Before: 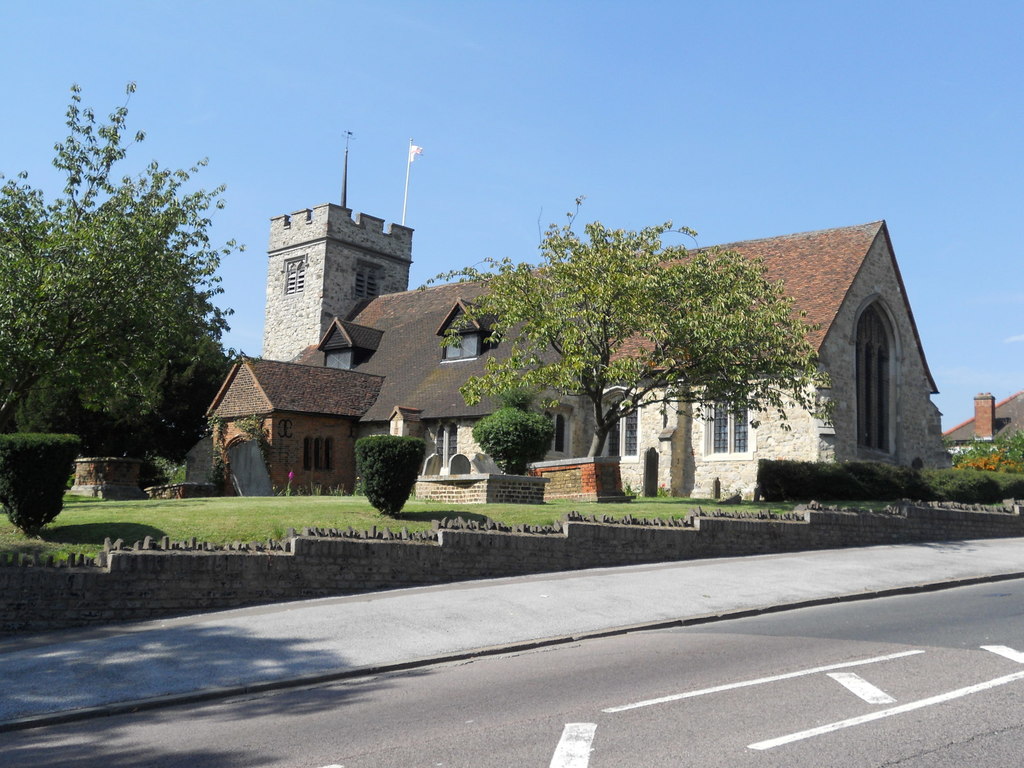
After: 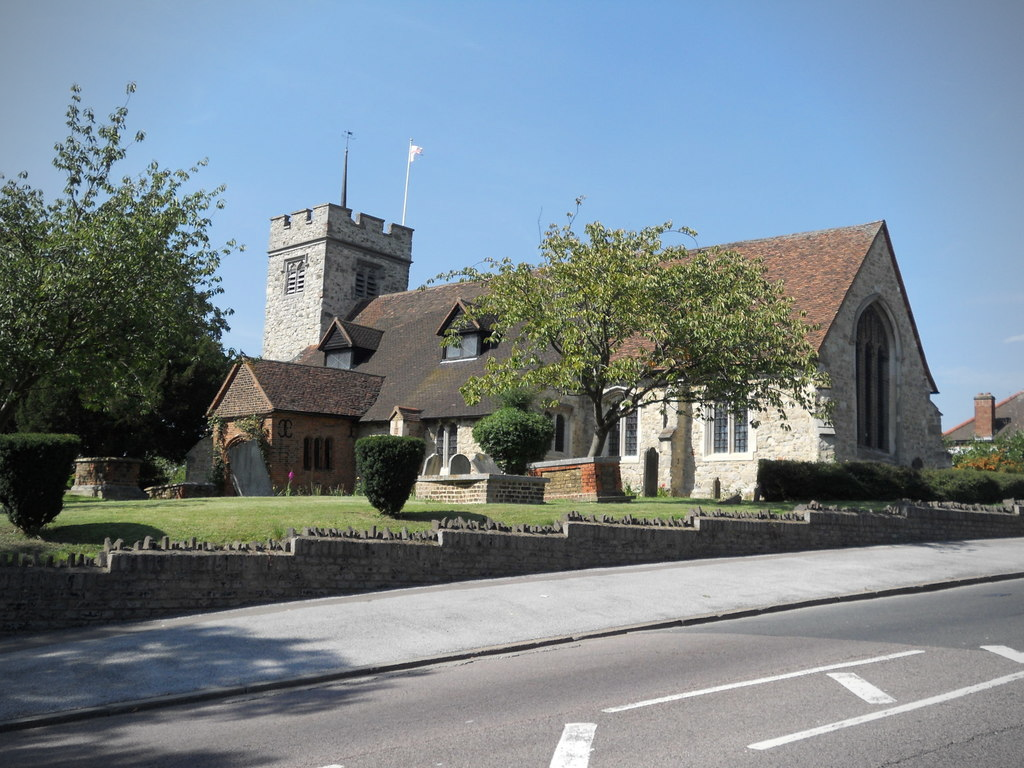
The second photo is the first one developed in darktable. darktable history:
vignetting: on, module defaults
contrast brightness saturation: contrast 0.01, saturation -0.066
levels: mode automatic, levels [0, 0.476, 0.951]
color zones: curves: ch0 [(0, 0.5) (0.143, 0.5) (0.286, 0.5) (0.429, 0.5) (0.571, 0.5) (0.714, 0.476) (0.857, 0.5) (1, 0.5)]; ch2 [(0, 0.5) (0.143, 0.5) (0.286, 0.5) (0.429, 0.5) (0.571, 0.5) (0.714, 0.487) (0.857, 0.5) (1, 0.5)], mix 40.38%
